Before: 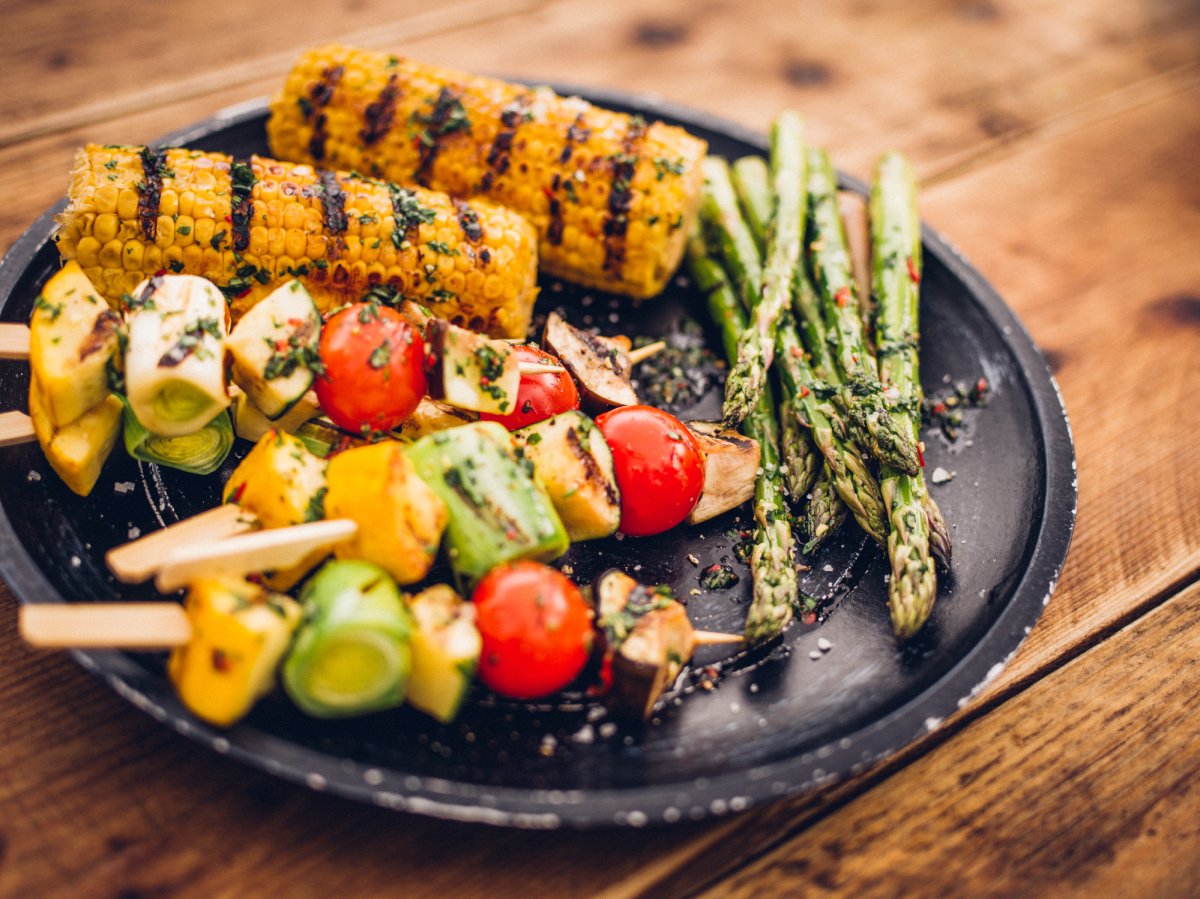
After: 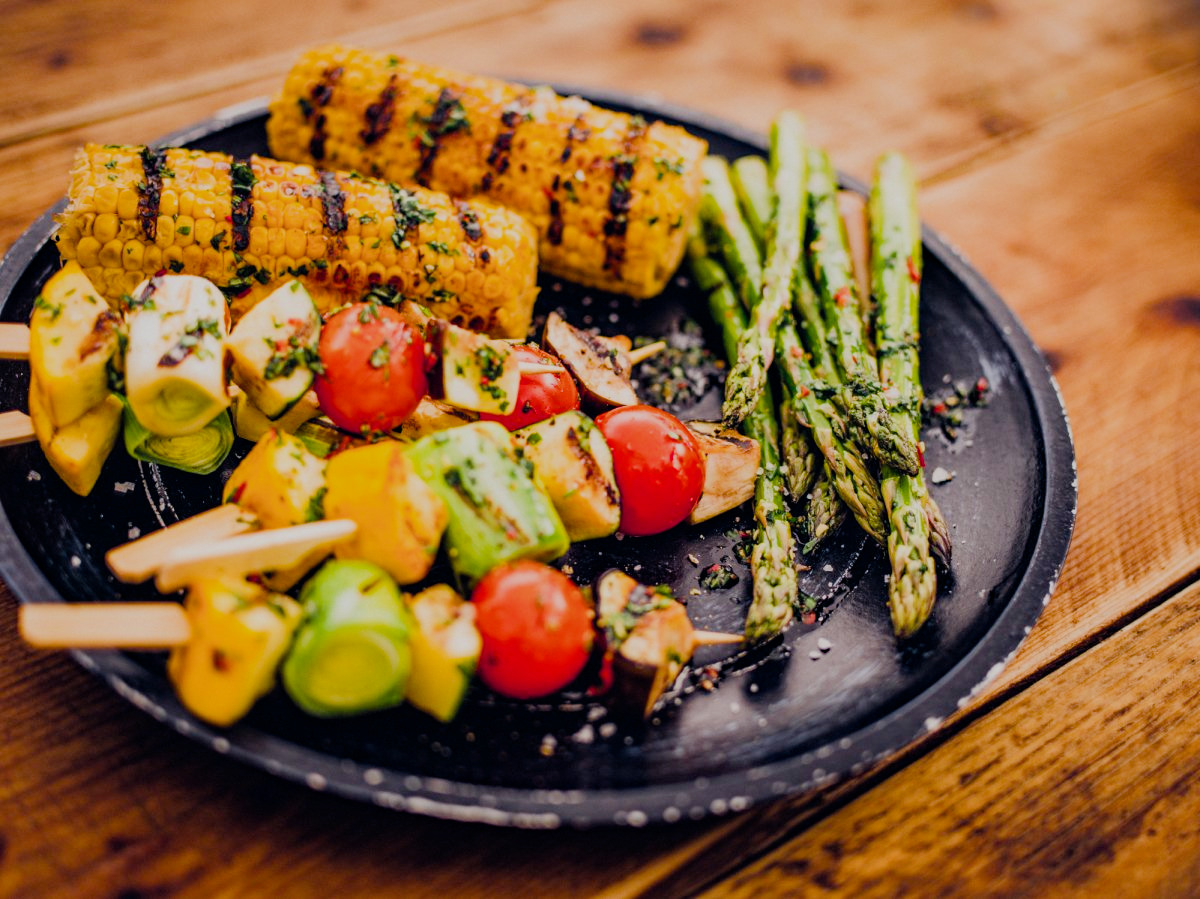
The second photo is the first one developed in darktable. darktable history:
haze removal: compatibility mode true, adaptive false
color balance rgb: linear chroma grading › global chroma 8.12%, perceptual saturation grading › global saturation 9.07%, perceptual saturation grading › highlights -13.84%, perceptual saturation grading › mid-tones 14.88%, perceptual saturation grading › shadows 22.8%, perceptual brilliance grading › highlights 2.61%, global vibrance 12.07%
filmic rgb: black relative exposure -7.15 EV, white relative exposure 5.36 EV, hardness 3.02
